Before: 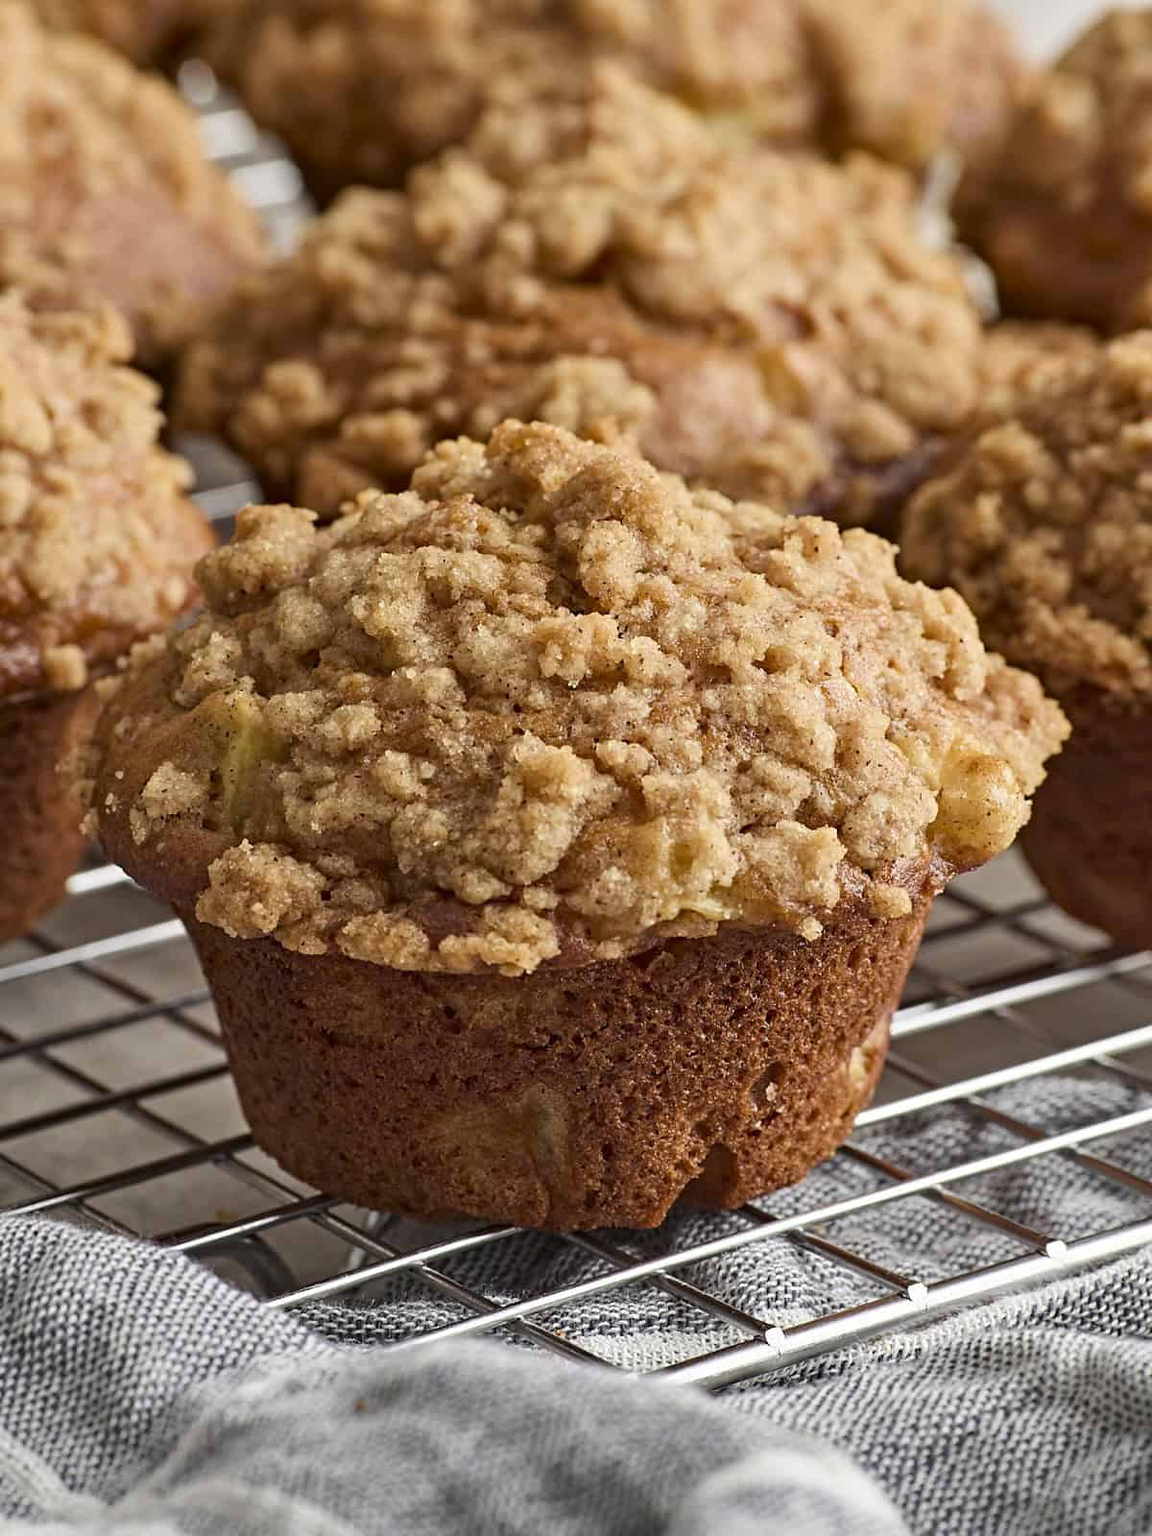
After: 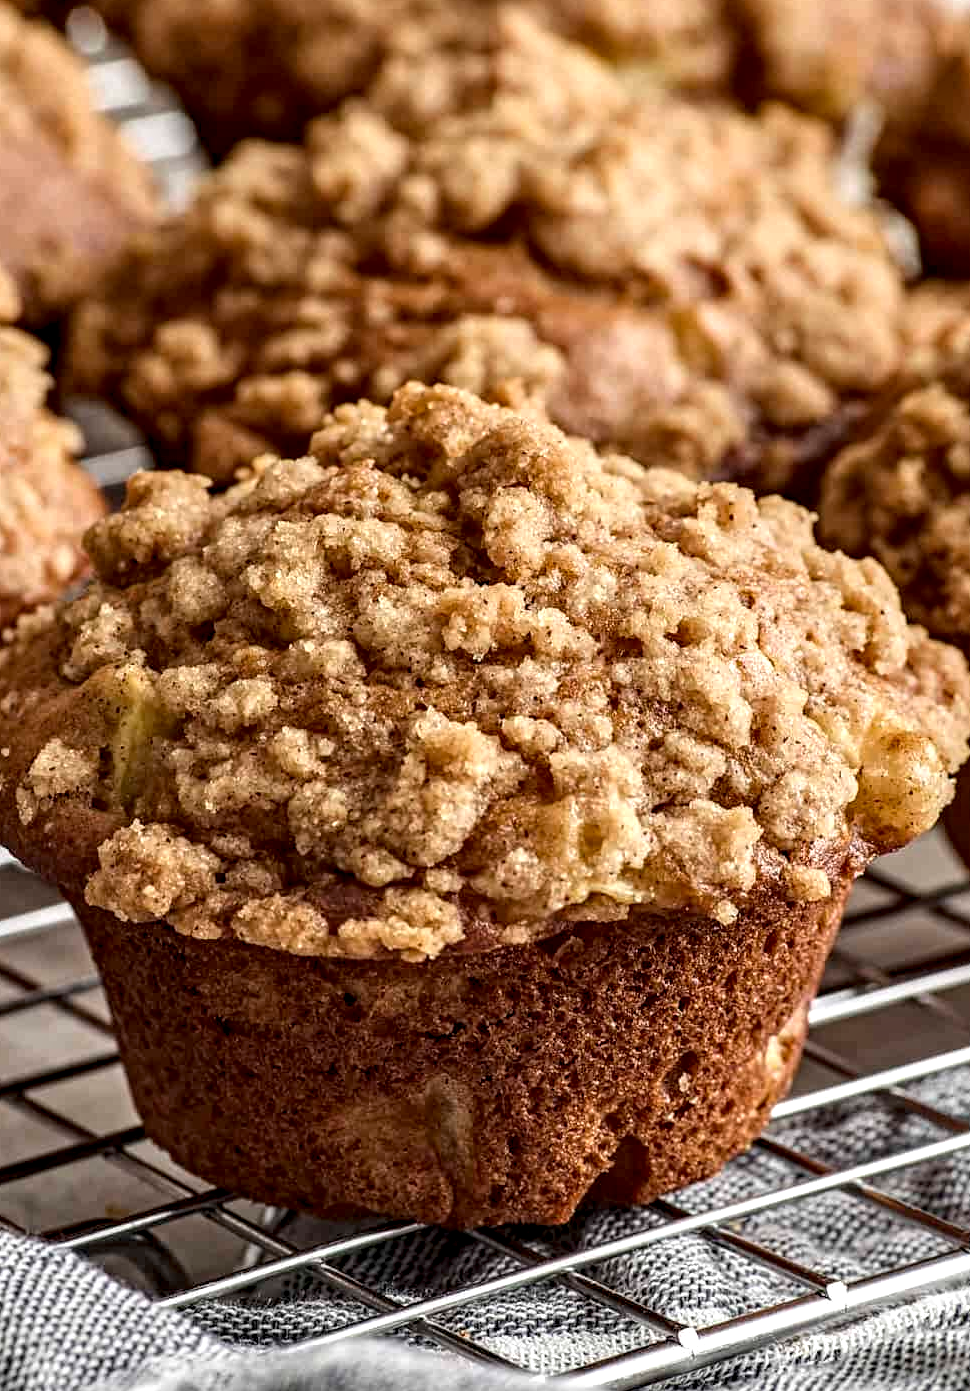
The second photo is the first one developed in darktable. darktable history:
crop: left 9.929%, top 3.475%, right 9.188%, bottom 9.529%
local contrast: highlights 20%, shadows 70%, detail 170%
